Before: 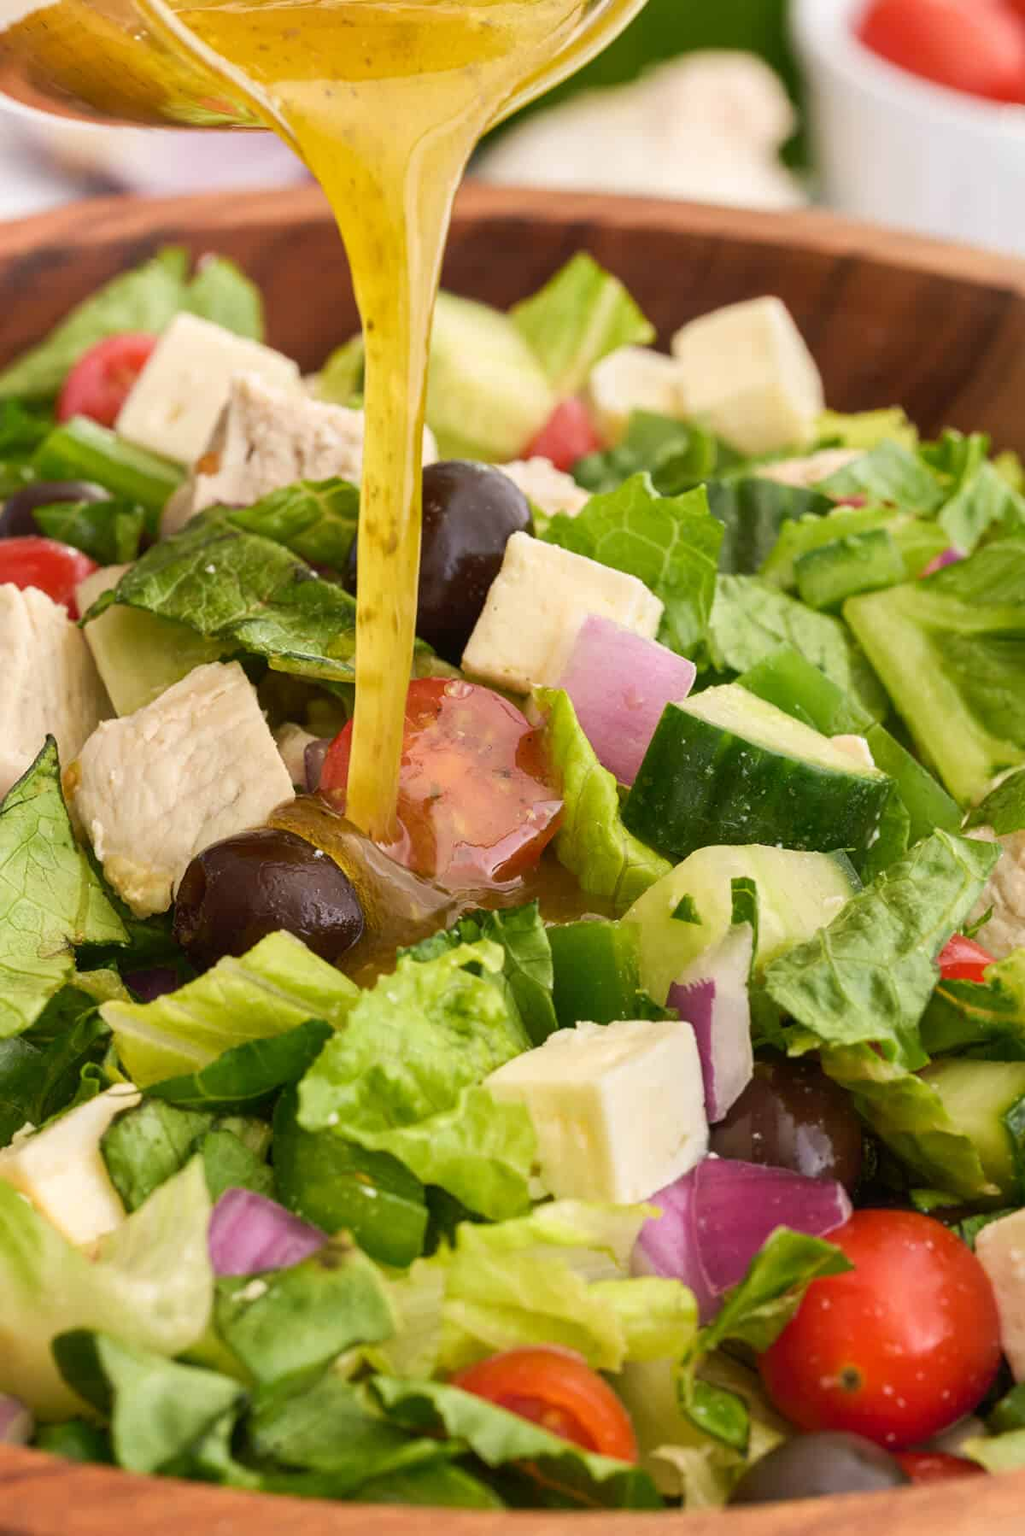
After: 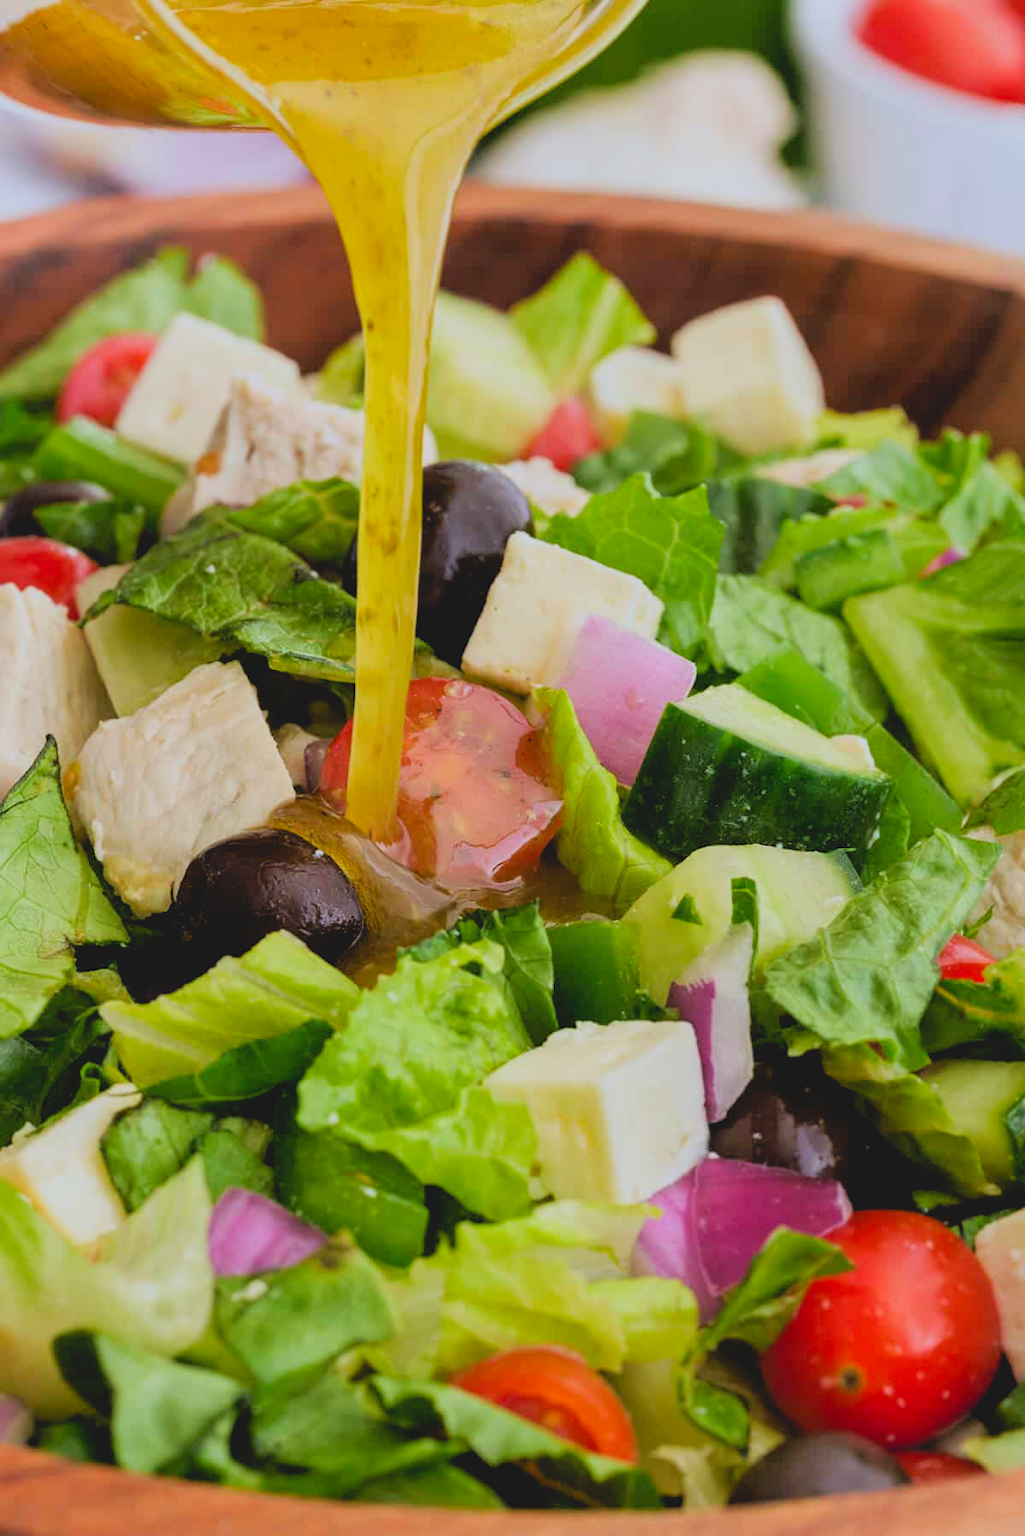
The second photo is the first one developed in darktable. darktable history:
contrast brightness saturation: contrast -0.181, saturation 0.188
color calibration: x 0.37, y 0.382, temperature 4314.43 K
filmic rgb: black relative exposure -3.92 EV, white relative exposure 3.13 EV, hardness 2.87, iterations of high-quality reconstruction 10
